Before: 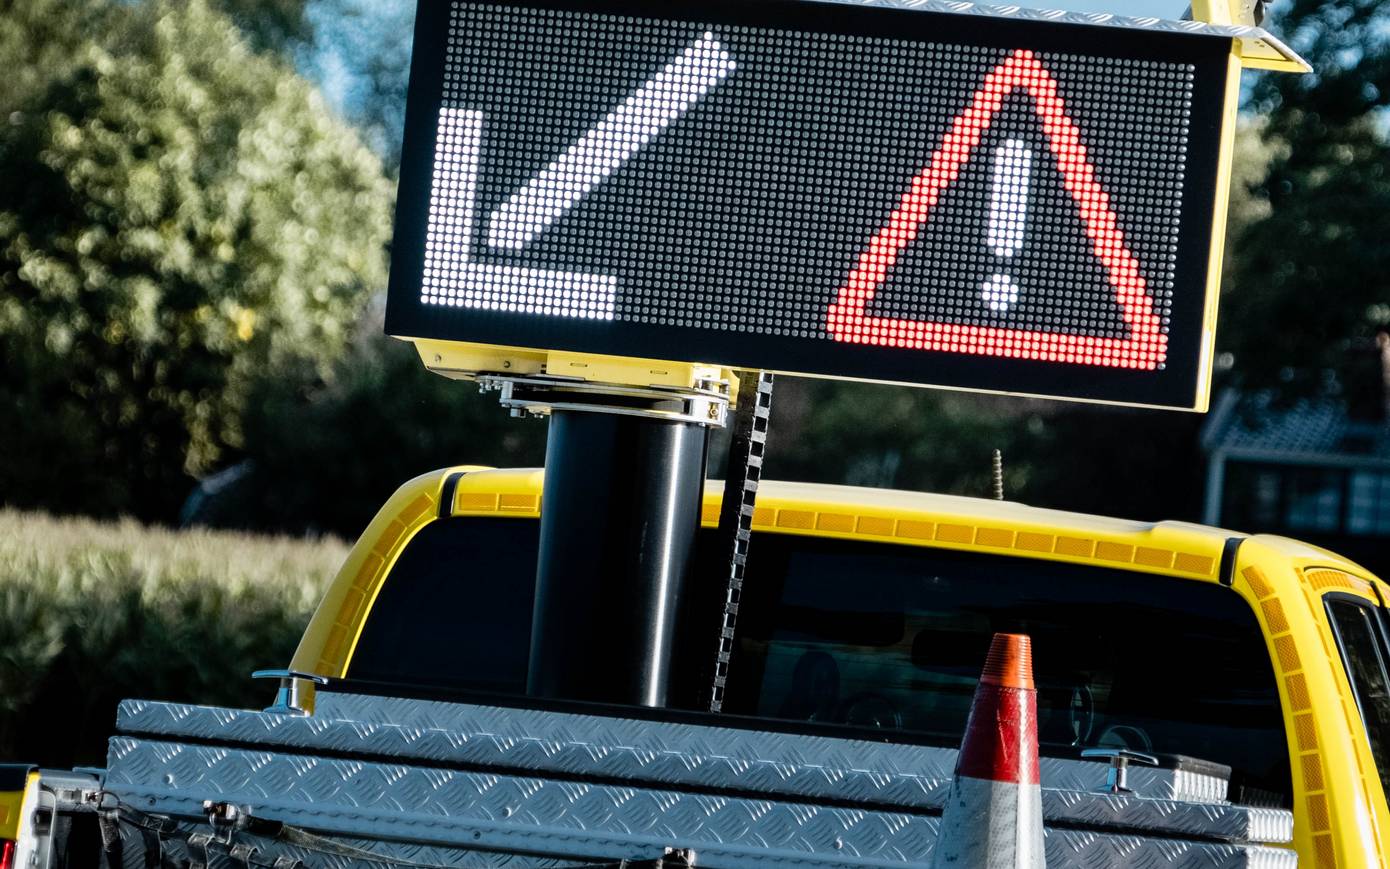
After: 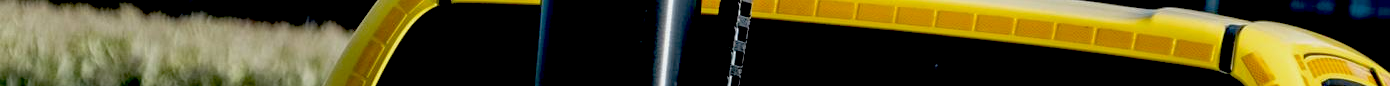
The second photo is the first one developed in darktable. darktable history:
crop and rotate: top 59.084%, bottom 30.916%
tone equalizer: -8 EV 0.25 EV, -7 EV 0.417 EV, -6 EV 0.417 EV, -5 EV 0.25 EV, -3 EV -0.25 EV, -2 EV -0.417 EV, -1 EV -0.417 EV, +0 EV -0.25 EV, edges refinement/feathering 500, mask exposure compensation -1.57 EV, preserve details guided filter
exposure: black level correction 0.025, exposure 0.182 EV, compensate highlight preservation false
